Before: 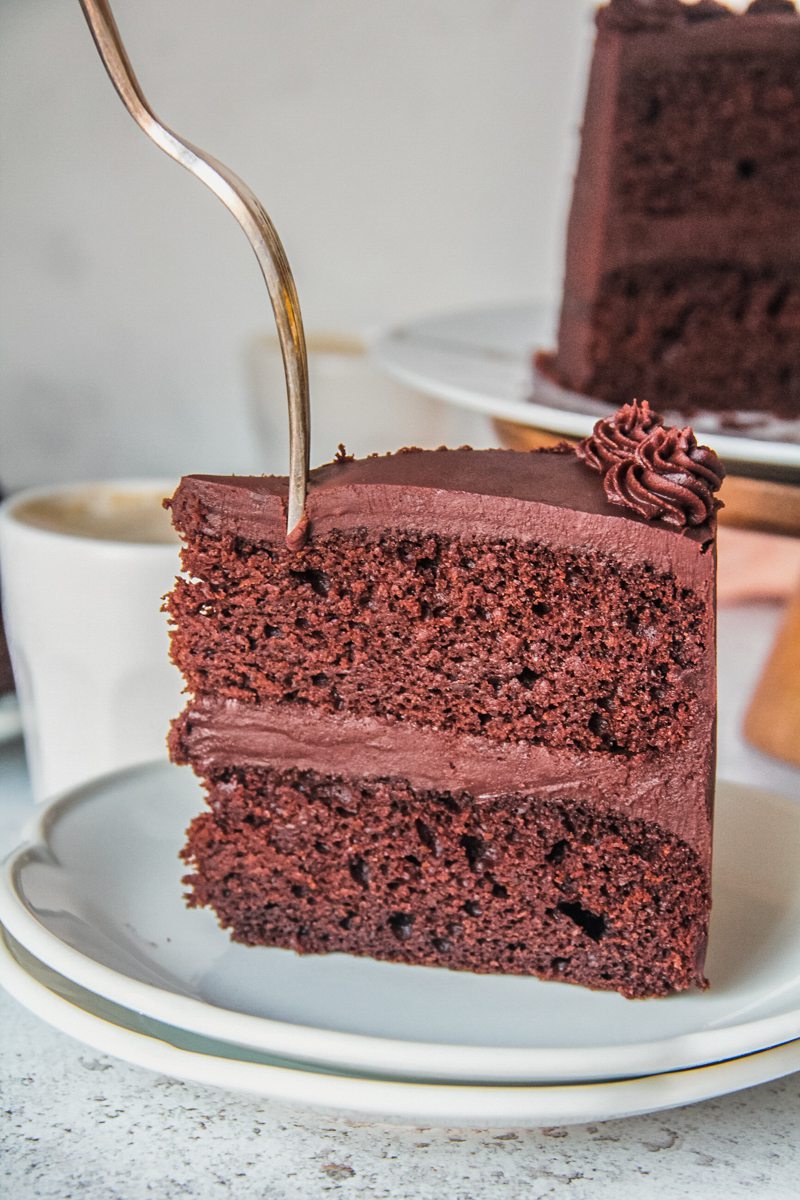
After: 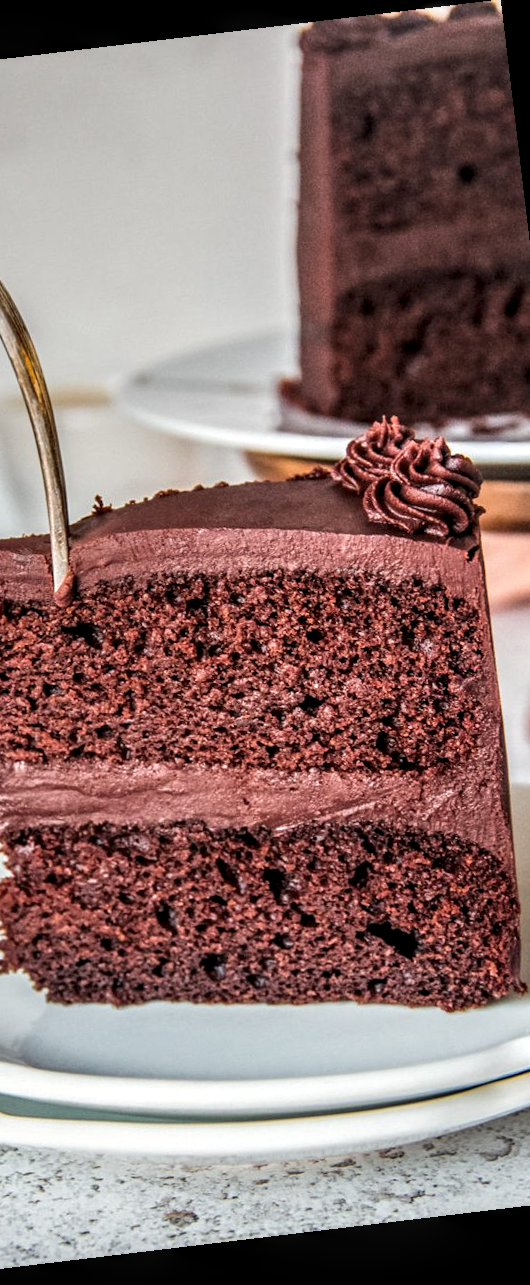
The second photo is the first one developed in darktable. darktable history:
crop: left 31.458%, top 0%, right 11.876%
local contrast: highlights 60%, shadows 60%, detail 160%
rotate and perspective: rotation -6.83°, automatic cropping off
